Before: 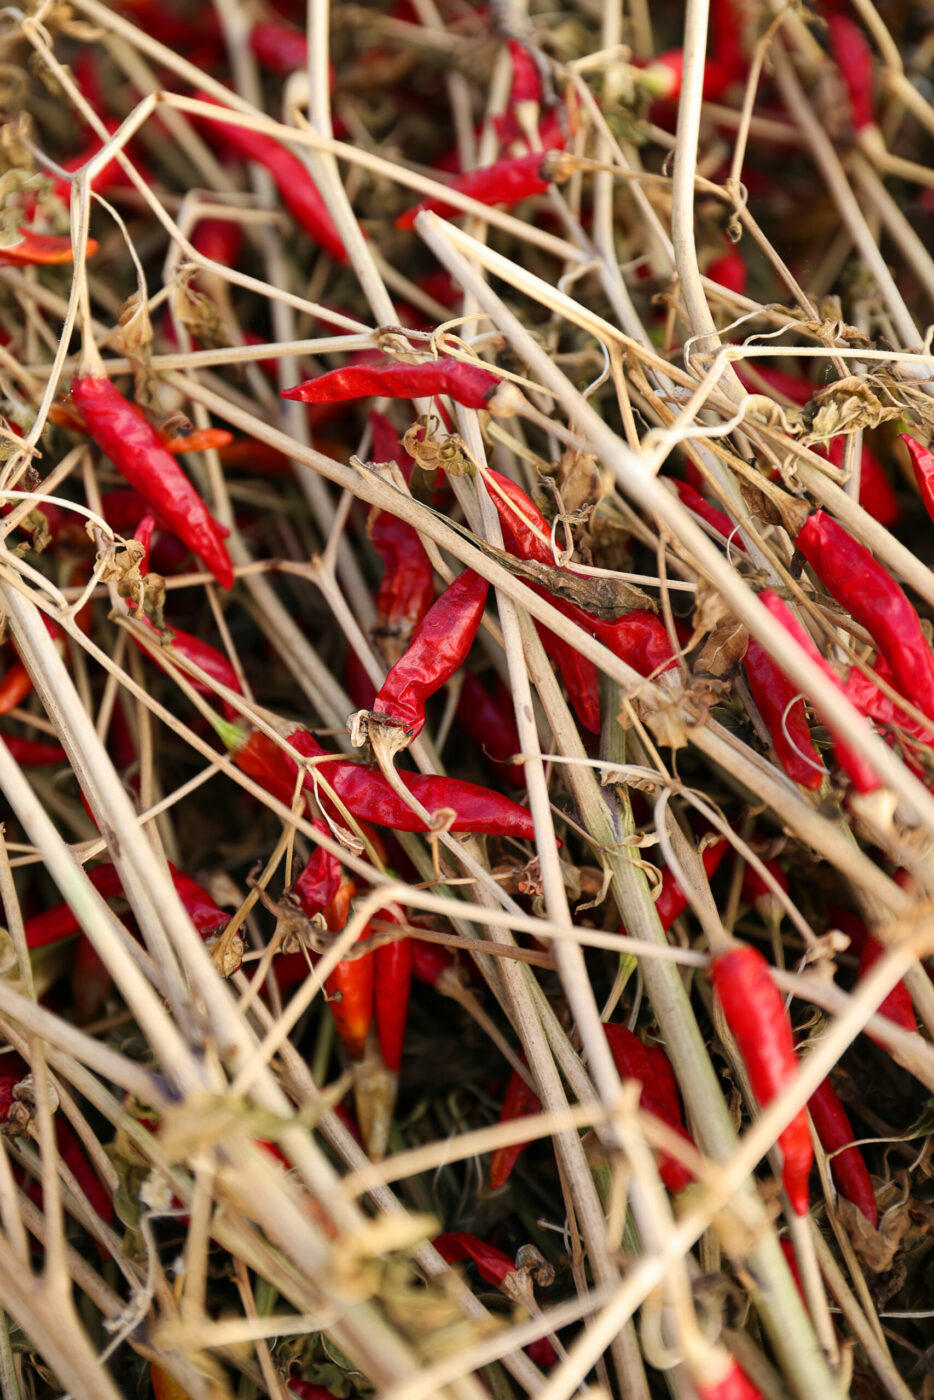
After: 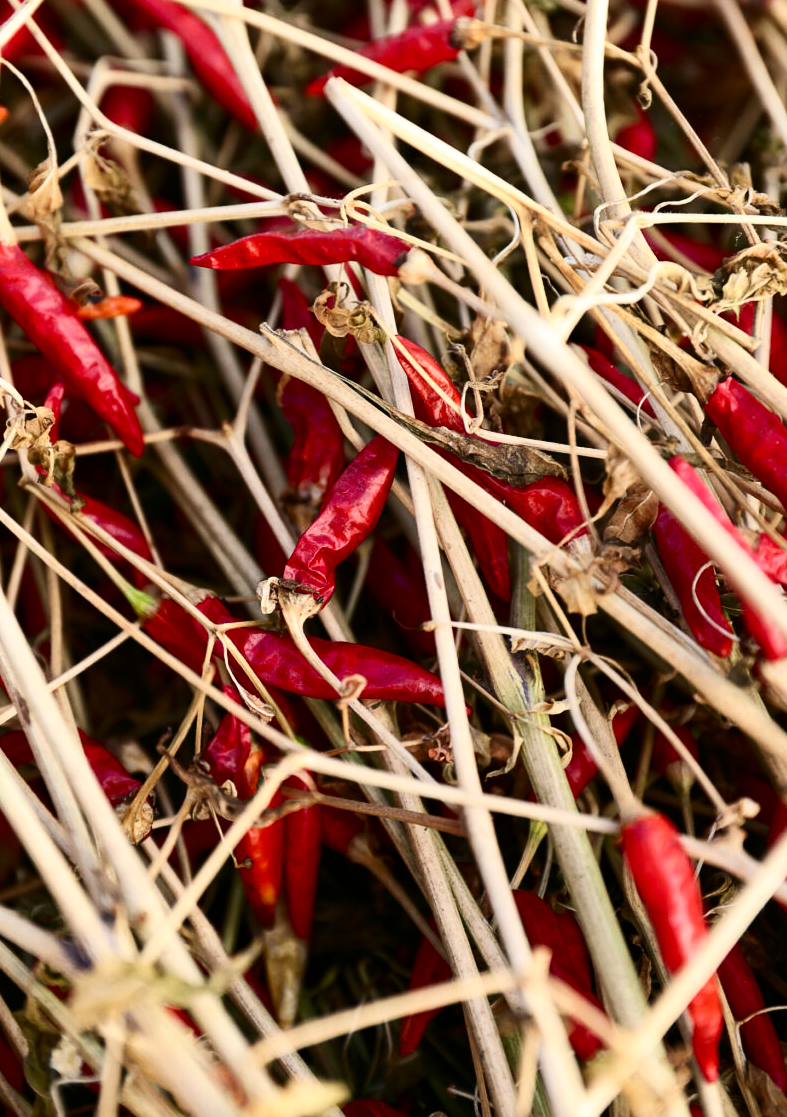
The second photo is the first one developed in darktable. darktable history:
shadows and highlights: shadows -89.36, highlights 88.94, soften with gaussian
contrast brightness saturation: contrast 0.272
crop and rotate: left 9.683%, top 9.557%, right 6.005%, bottom 10.626%
